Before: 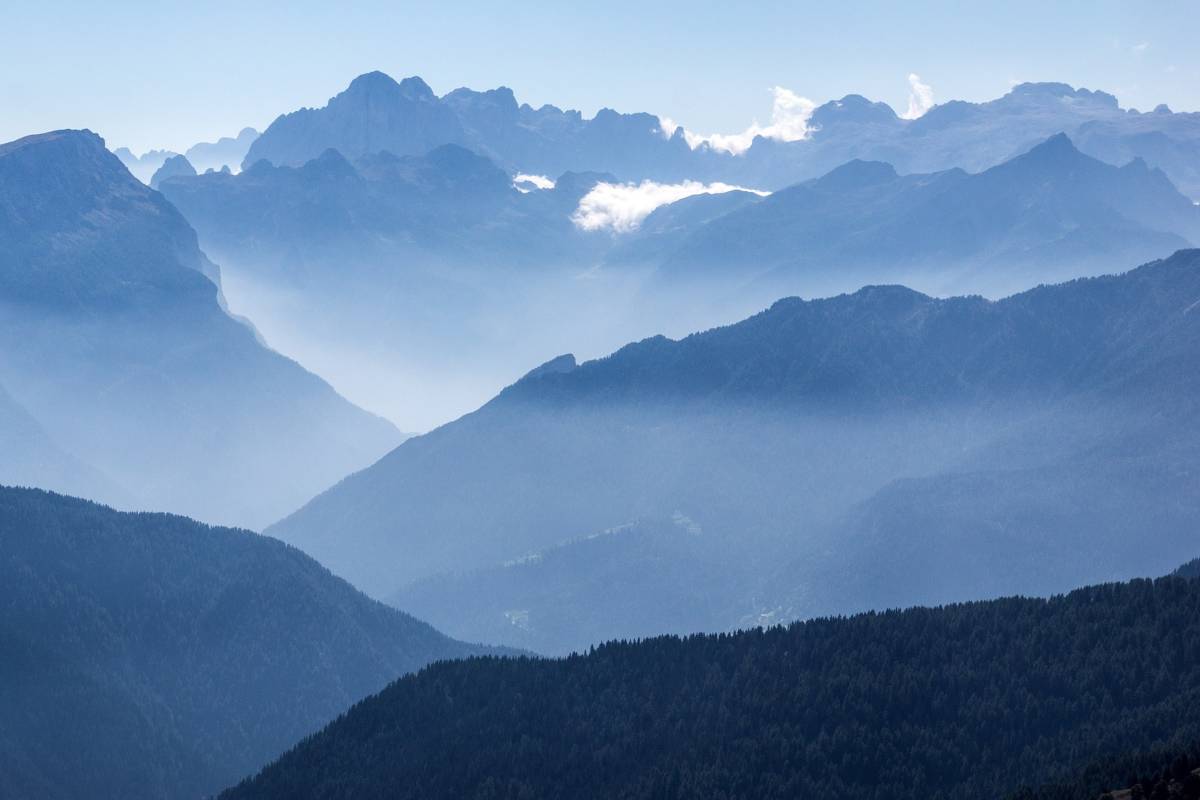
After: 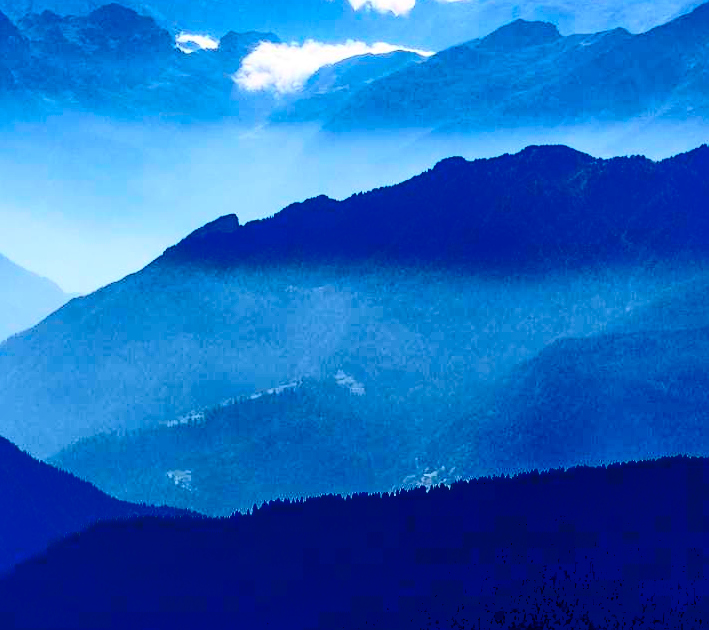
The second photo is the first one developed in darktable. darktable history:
sharpen: amount 0.201
crop and rotate: left 28.128%, top 17.535%, right 12.78%, bottom 3.599%
shadows and highlights: on, module defaults
exposure: black level correction 0.001, compensate highlight preservation false
contrast brightness saturation: contrast 0.755, brightness -0.983, saturation 0.981
